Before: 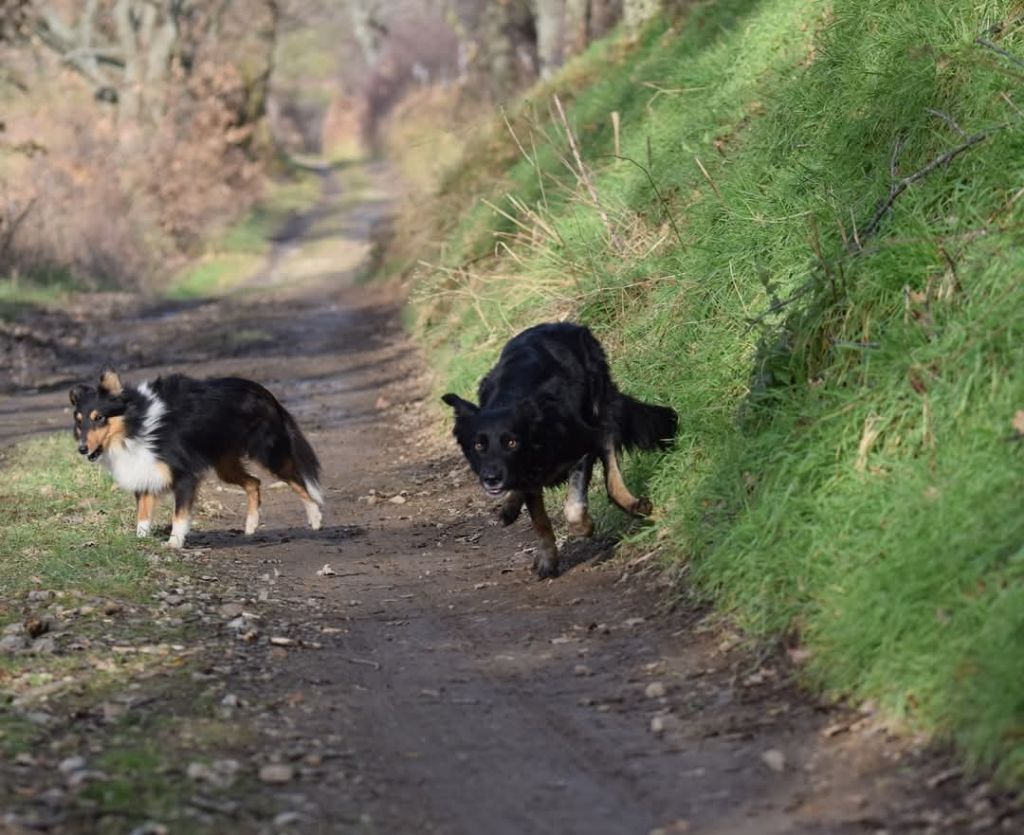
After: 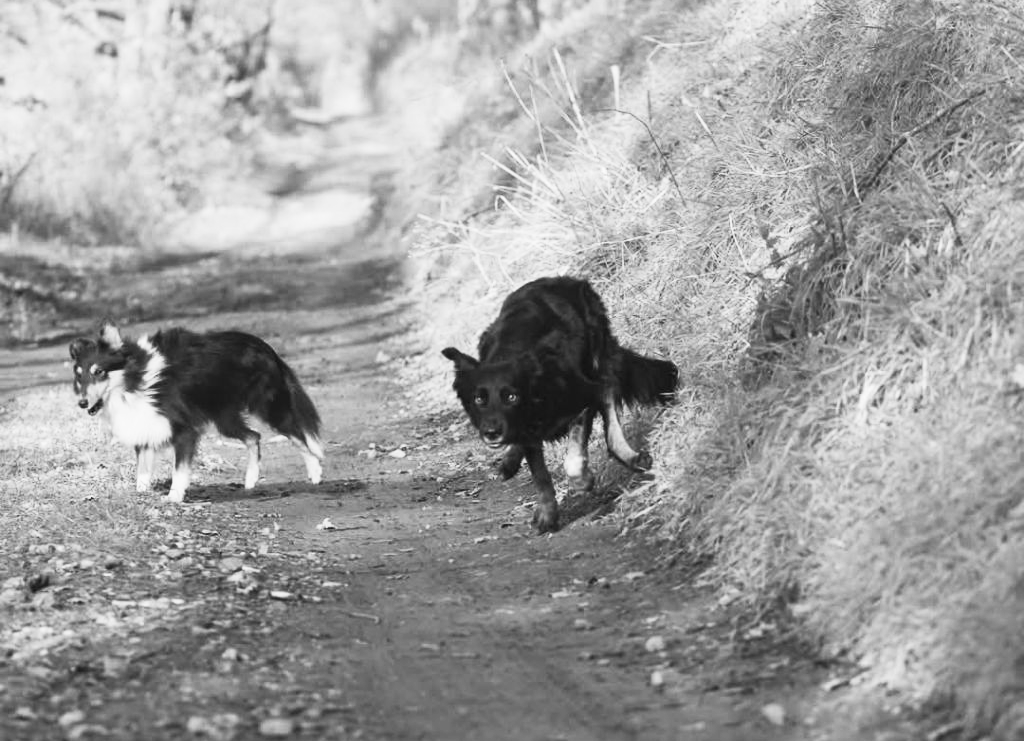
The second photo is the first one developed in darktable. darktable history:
crop and rotate: top 5.609%, bottom 5.609%
monochrome: a -6.99, b 35.61, size 1.4
contrast brightness saturation: contrast 0.39, brightness 0.53
